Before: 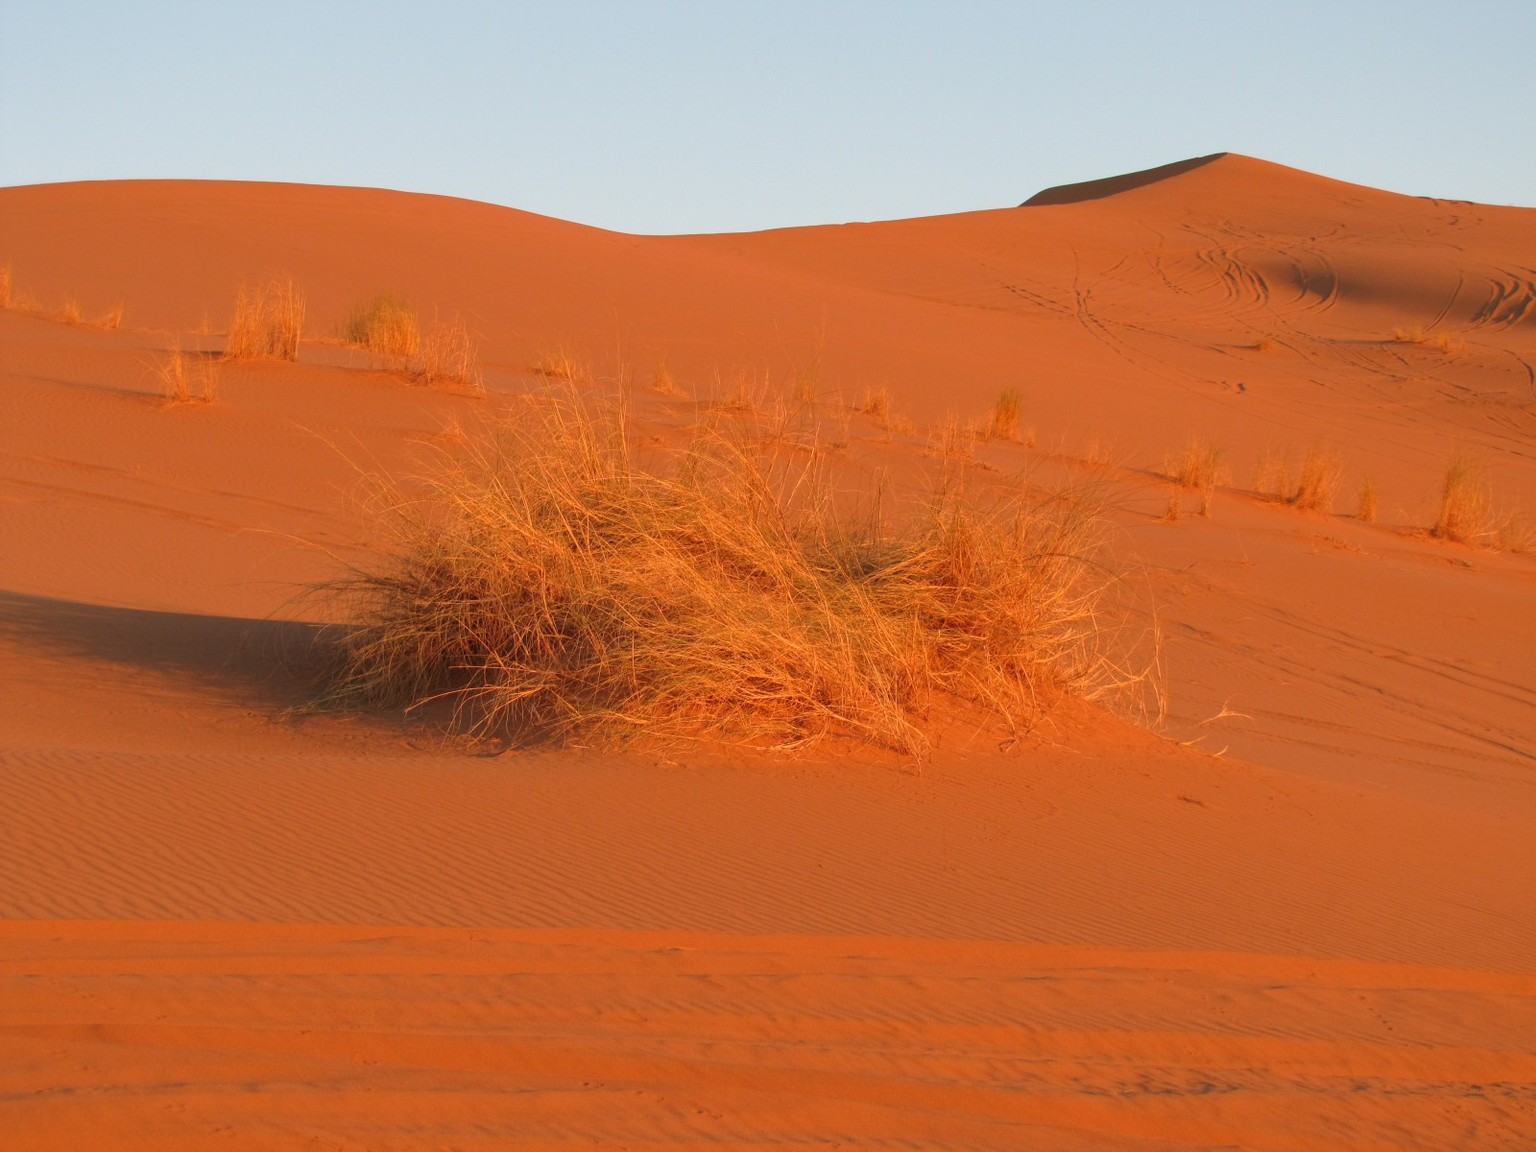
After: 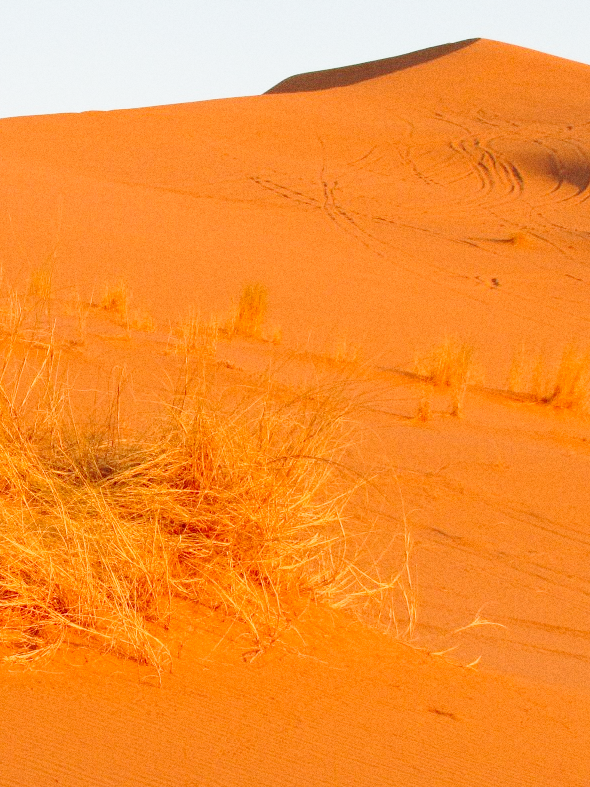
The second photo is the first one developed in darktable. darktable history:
grain: coarseness 0.09 ISO
base curve: curves: ch0 [(0, 0) (0.028, 0.03) (0.121, 0.232) (0.46, 0.748) (0.859, 0.968) (1, 1)], preserve colors none
crop and rotate: left 49.936%, top 10.094%, right 13.136%, bottom 24.256%
